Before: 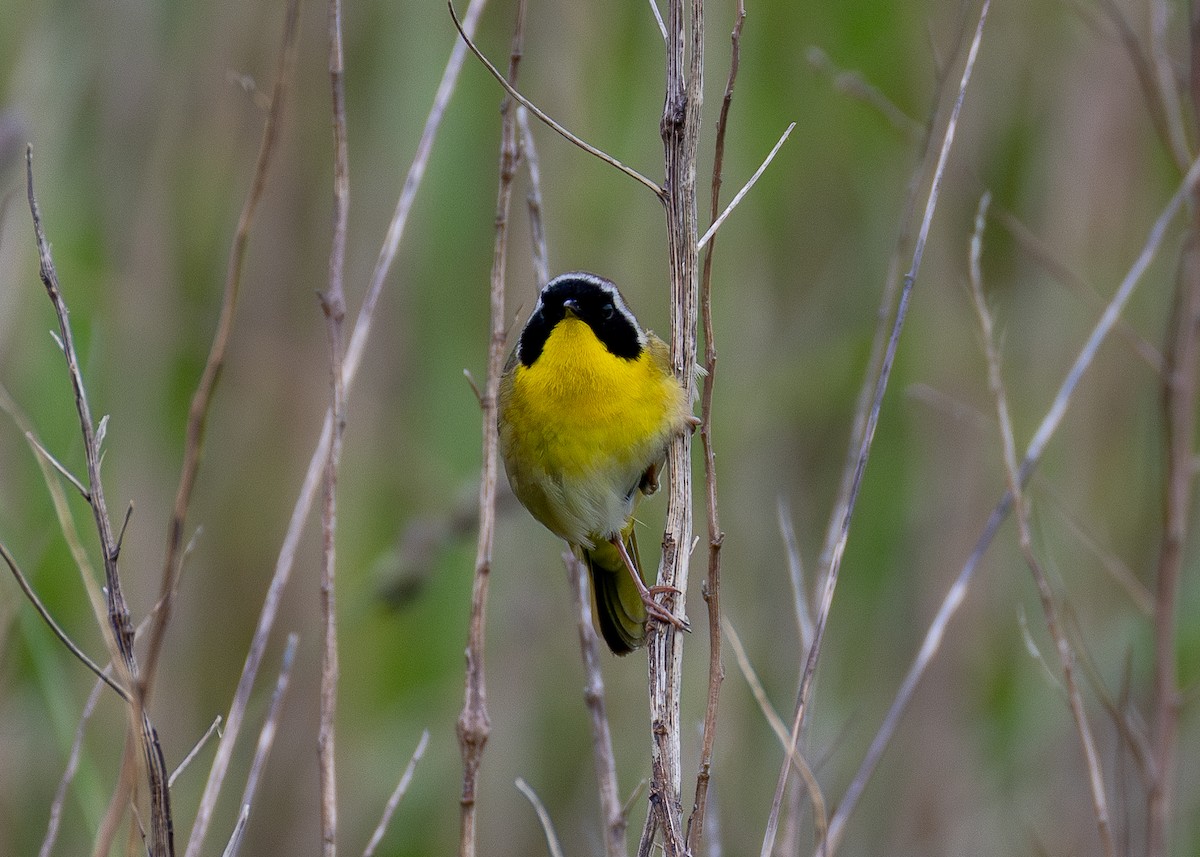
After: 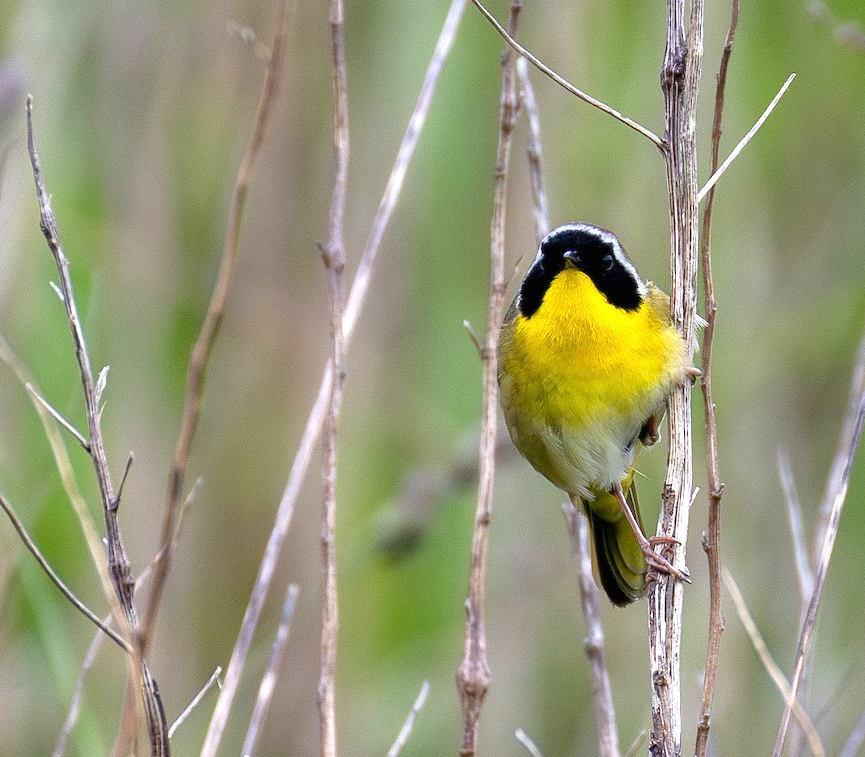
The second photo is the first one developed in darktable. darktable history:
exposure: black level correction 0, exposure 1.021 EV, compensate exposure bias true, compensate highlight preservation false
crop: top 5.809%, right 27.869%, bottom 5.783%
tone equalizer: edges refinement/feathering 500, mask exposure compensation -1.57 EV, preserve details no
